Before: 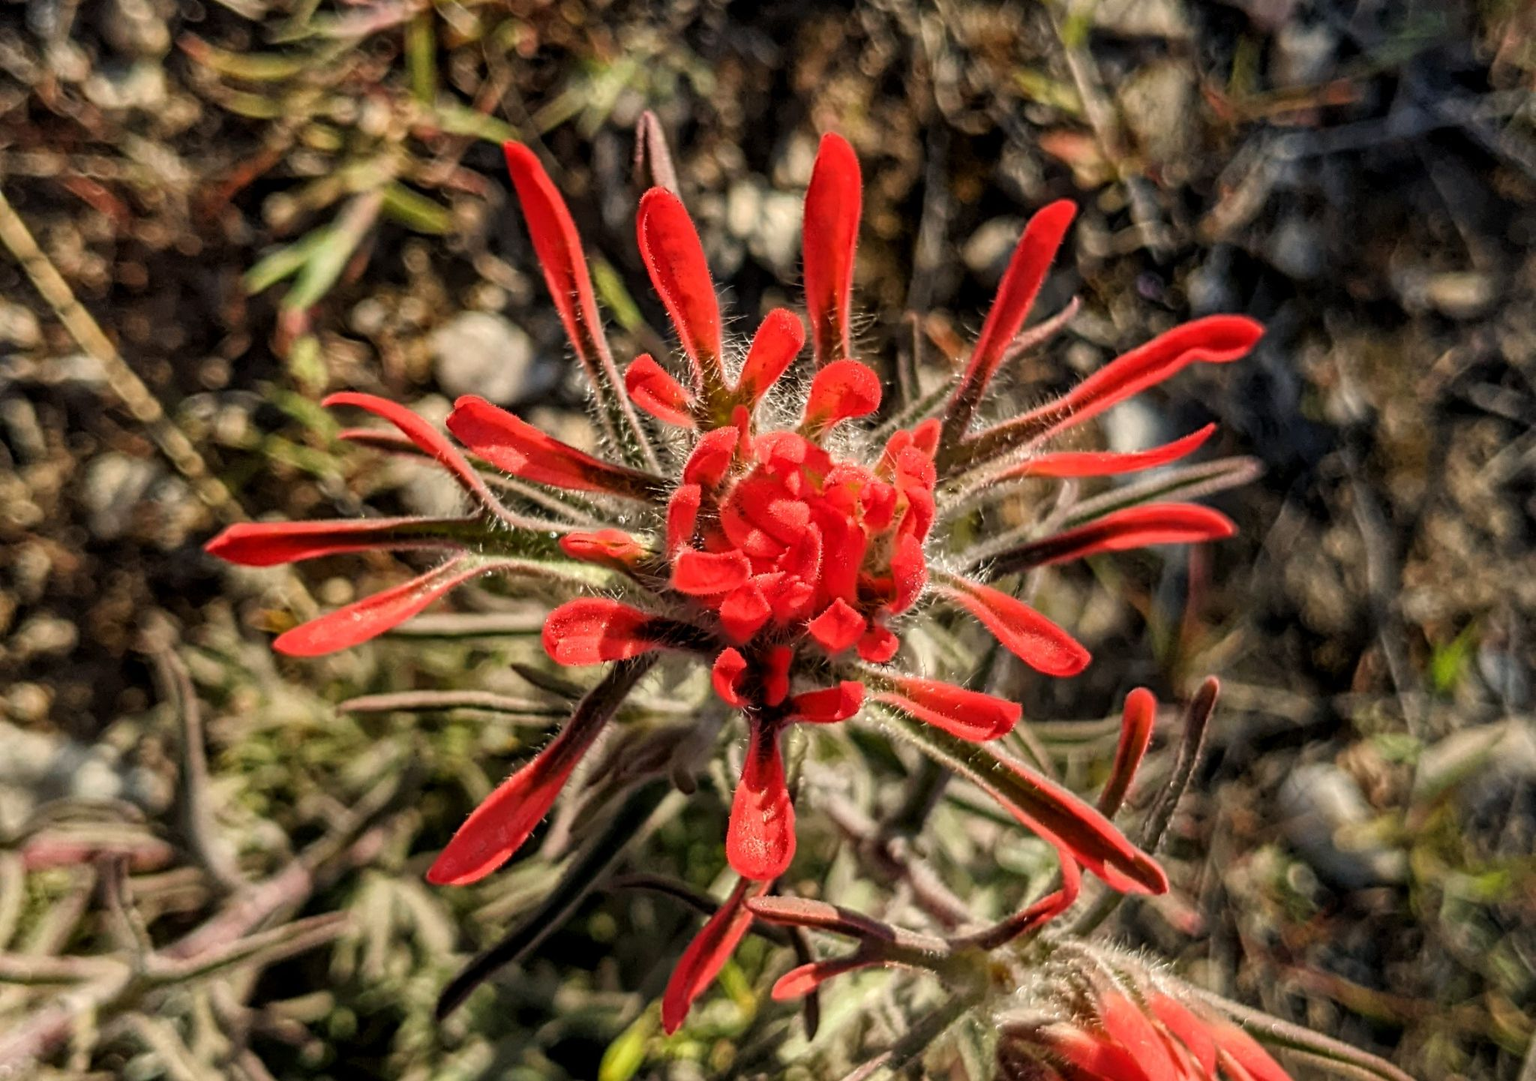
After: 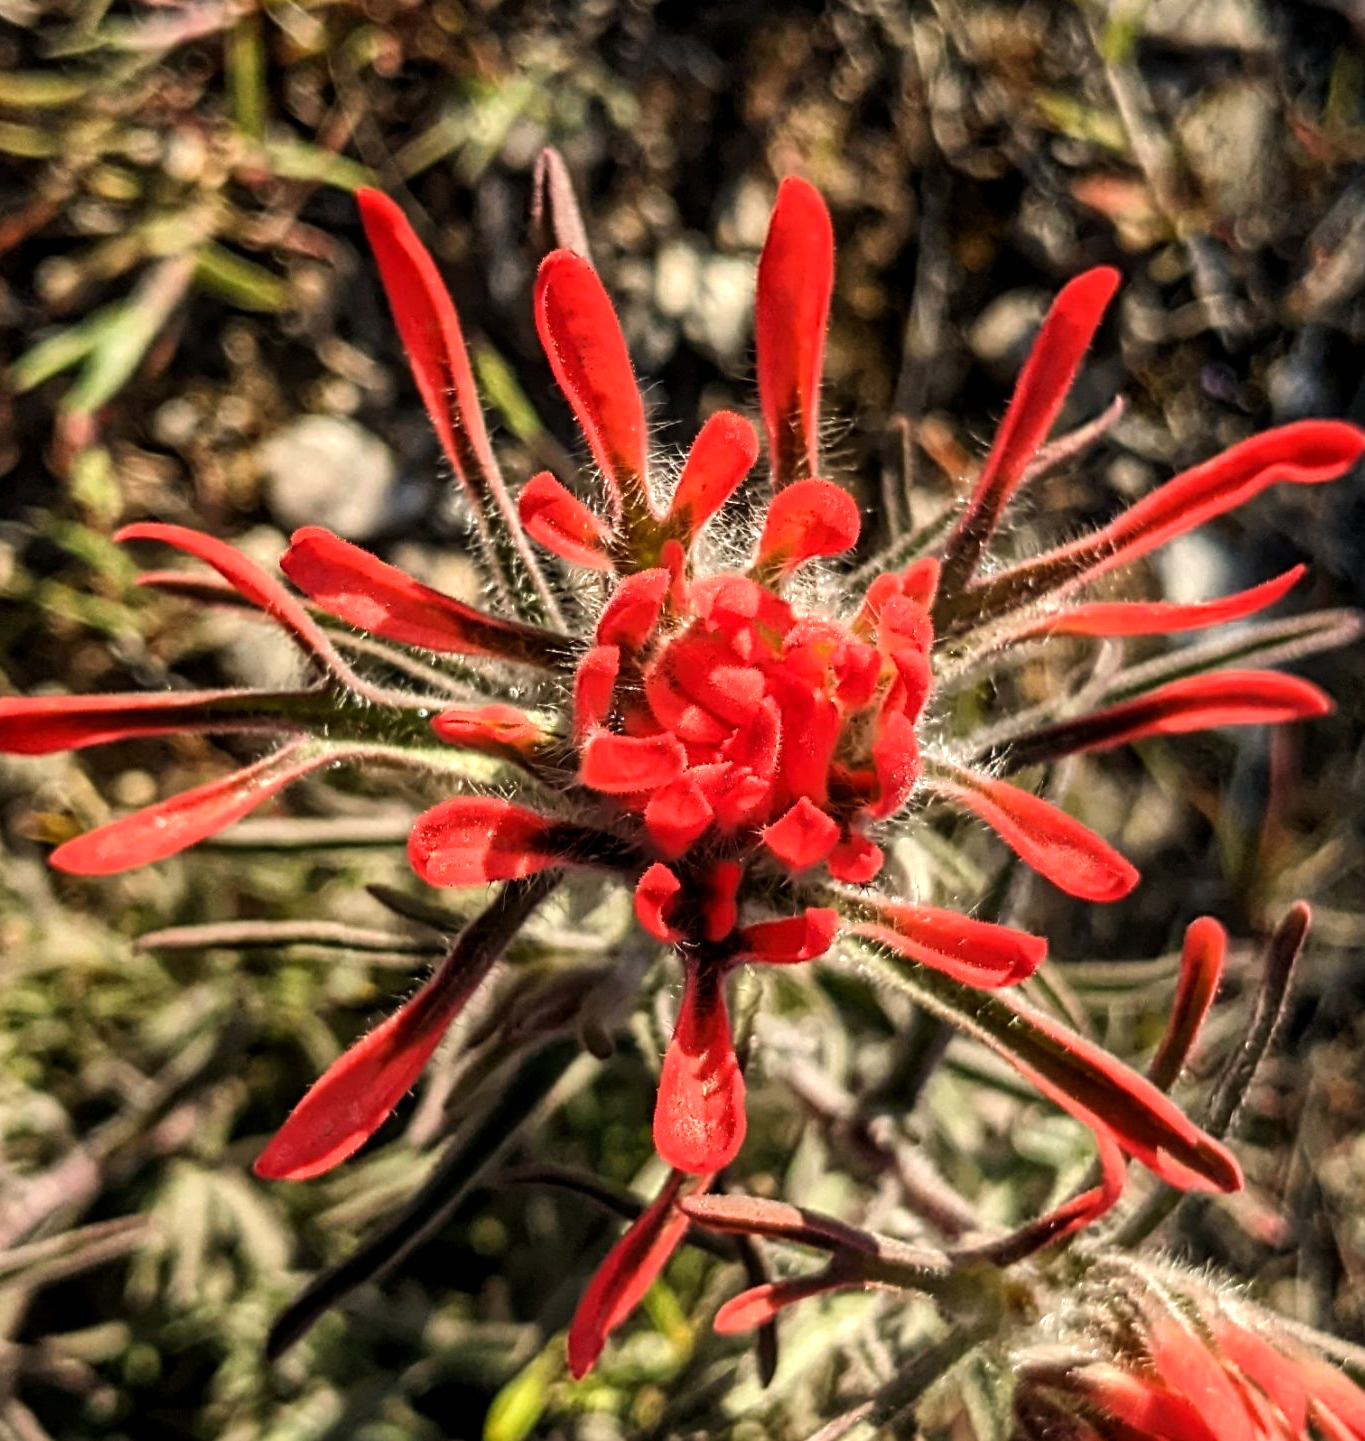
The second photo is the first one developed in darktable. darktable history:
crop: left 15.419%, right 17.914%
tone equalizer: -8 EV -0.417 EV, -7 EV -0.389 EV, -6 EV -0.333 EV, -5 EV -0.222 EV, -3 EV 0.222 EV, -2 EV 0.333 EV, -1 EV 0.389 EV, +0 EV 0.417 EV, edges refinement/feathering 500, mask exposure compensation -1.57 EV, preserve details no
